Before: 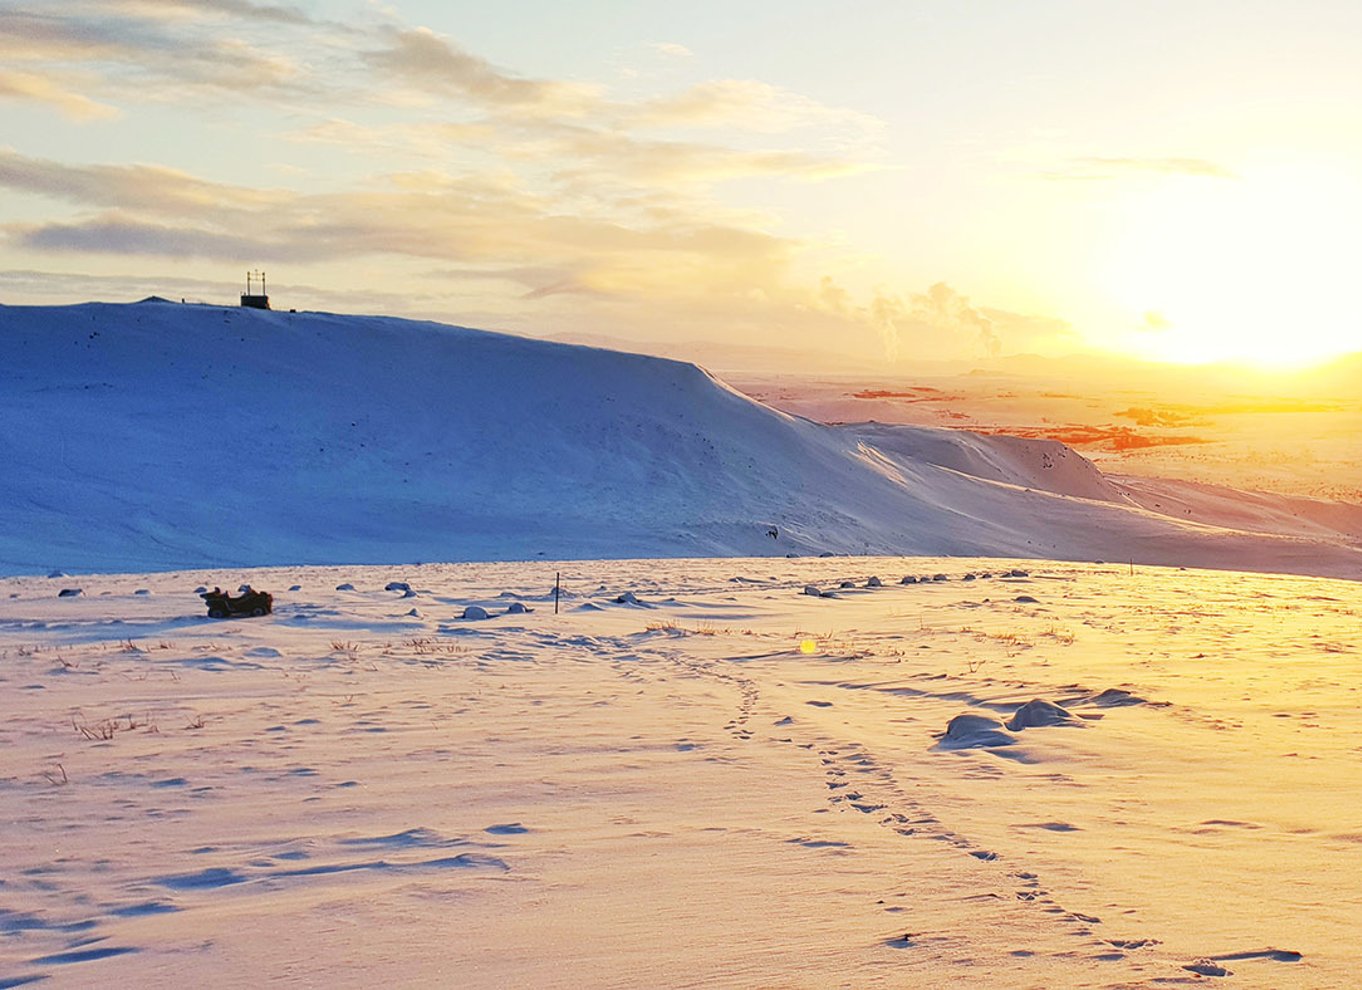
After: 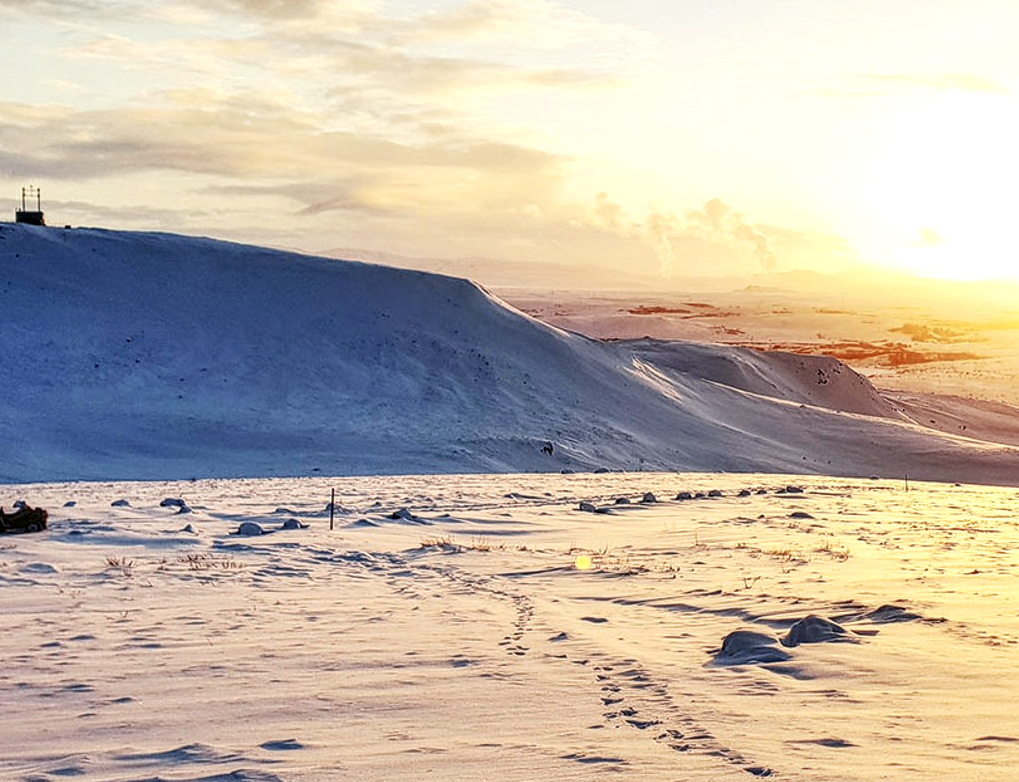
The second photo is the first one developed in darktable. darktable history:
crop: left 16.586%, top 8.495%, right 8.549%, bottom 12.426%
contrast brightness saturation: contrast 0.111, saturation -0.18
local contrast: highlights 60%, shadows 60%, detail 160%
